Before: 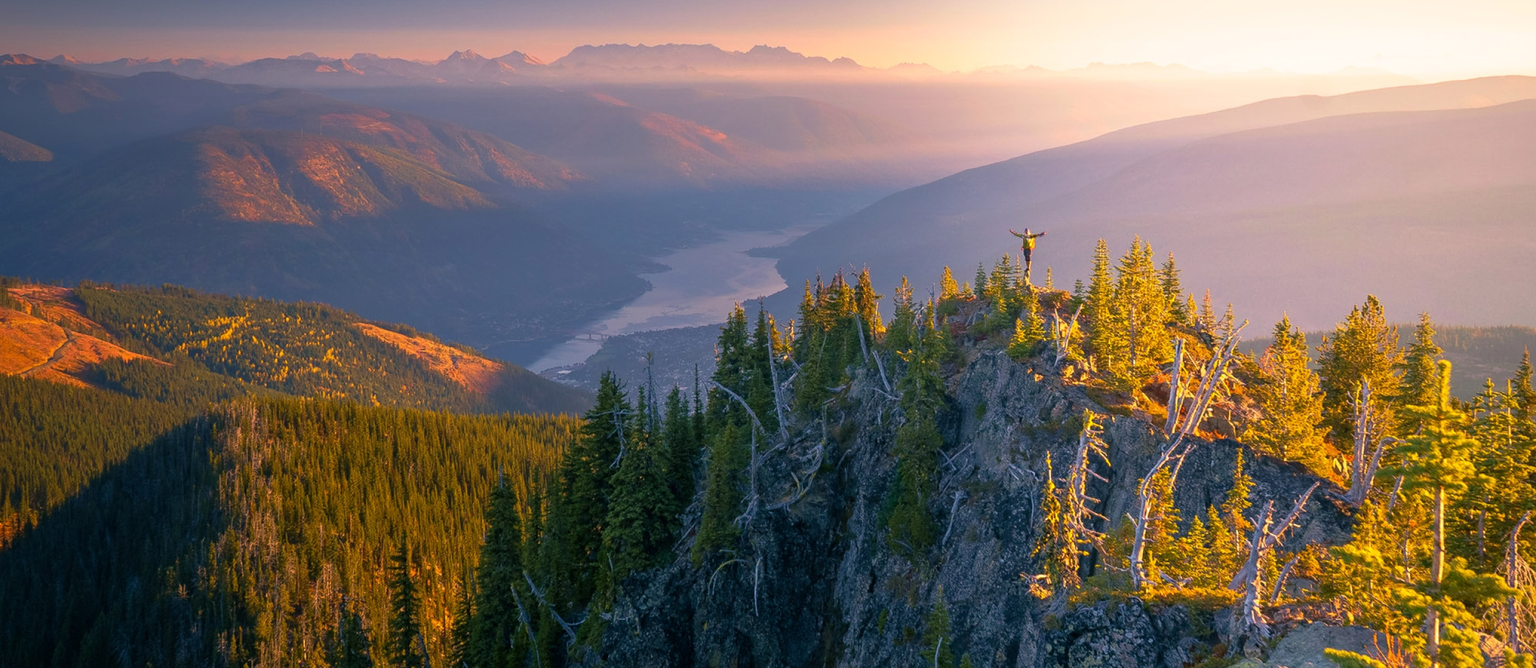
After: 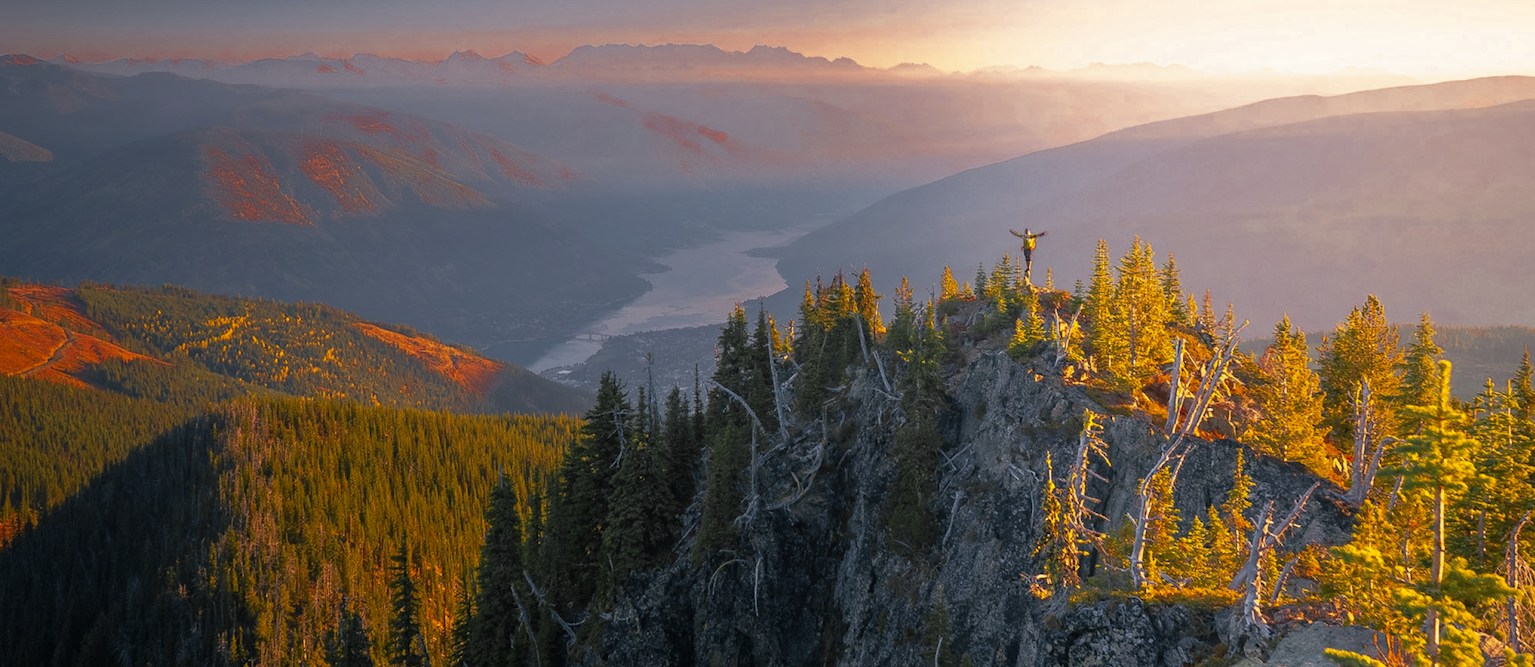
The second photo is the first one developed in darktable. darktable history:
color zones: curves: ch0 [(0.035, 0.242) (0.25, 0.5) (0.384, 0.214) (0.488, 0.255) (0.75, 0.5)]; ch1 [(0.063, 0.379) (0.25, 0.5) (0.354, 0.201) (0.489, 0.085) (0.729, 0.271)]; ch2 [(0.25, 0.5) (0.38, 0.517) (0.442, 0.51) (0.735, 0.456)]
local contrast: mode bilateral grid, contrast 100, coarseness 100, detail 89%, midtone range 0.2
